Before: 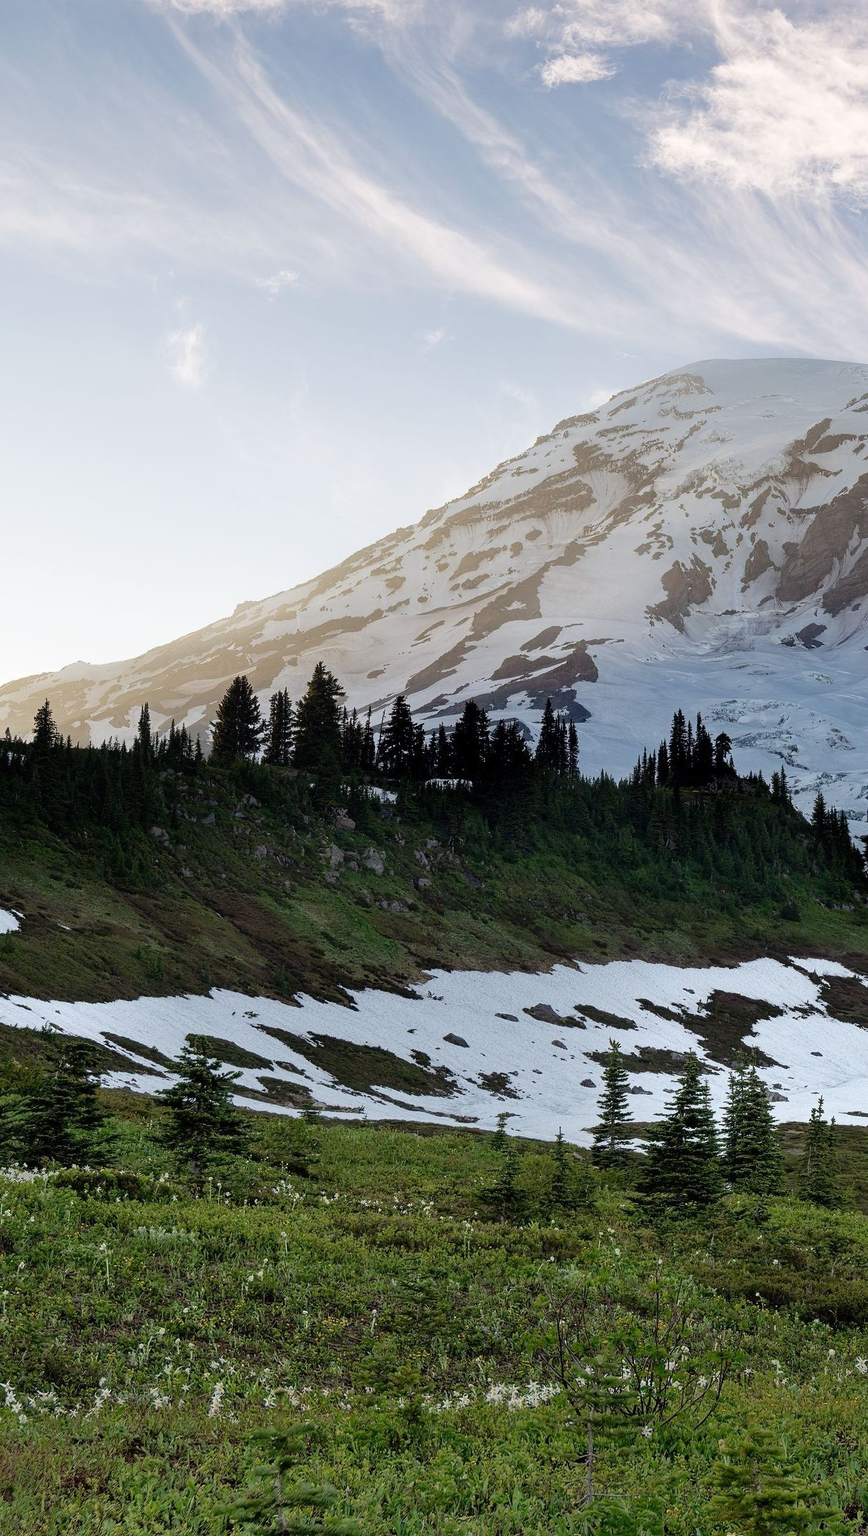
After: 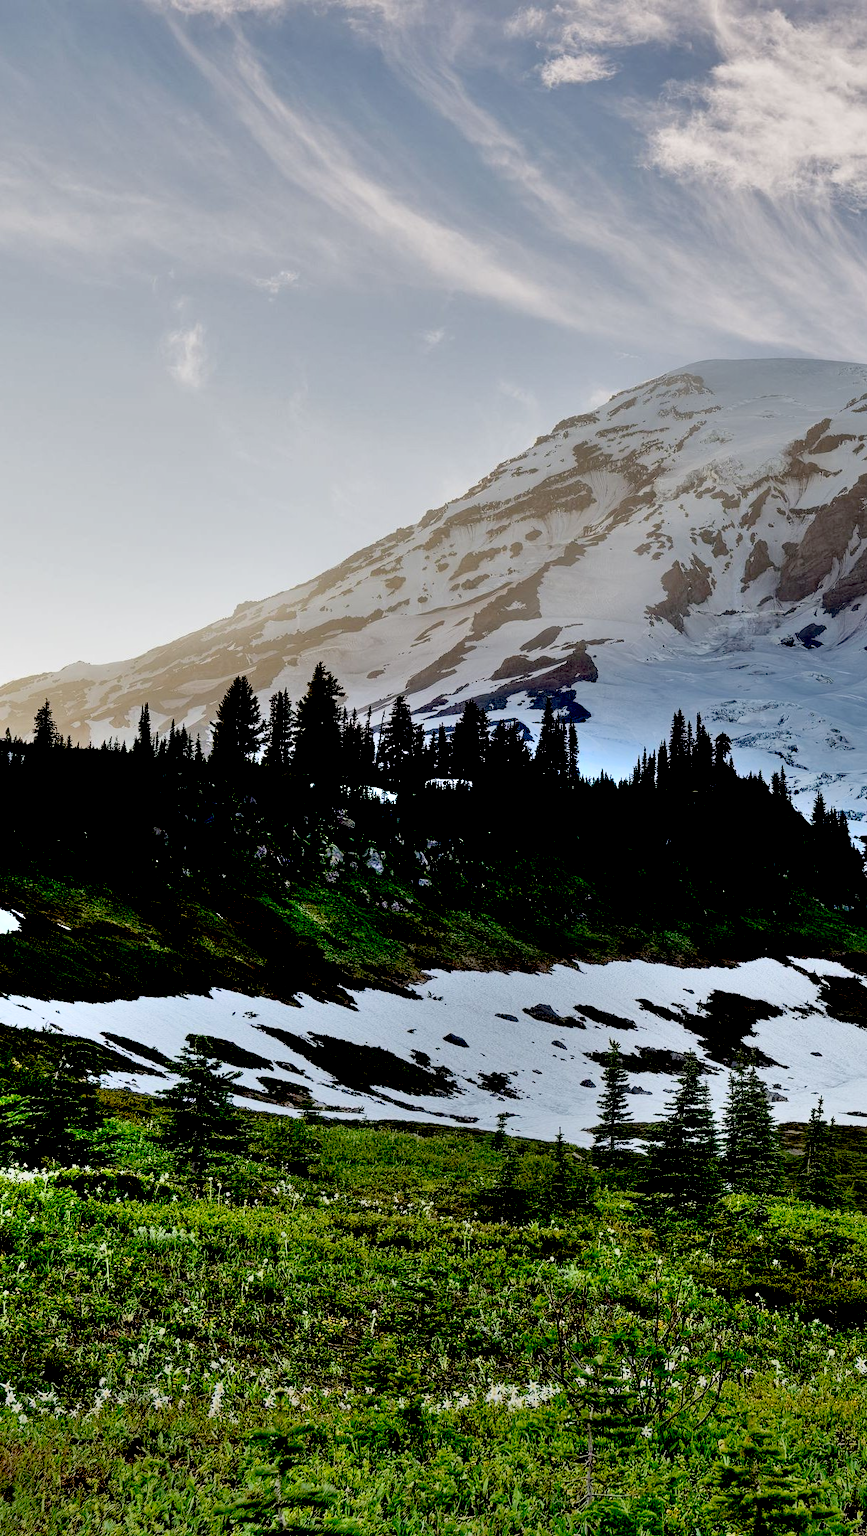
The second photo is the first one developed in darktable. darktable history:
shadows and highlights: highlights color adjustment 0.588%, soften with gaussian
exposure: black level correction 0.044, exposure -0.235 EV, compensate exposure bias true, compensate highlight preservation false
